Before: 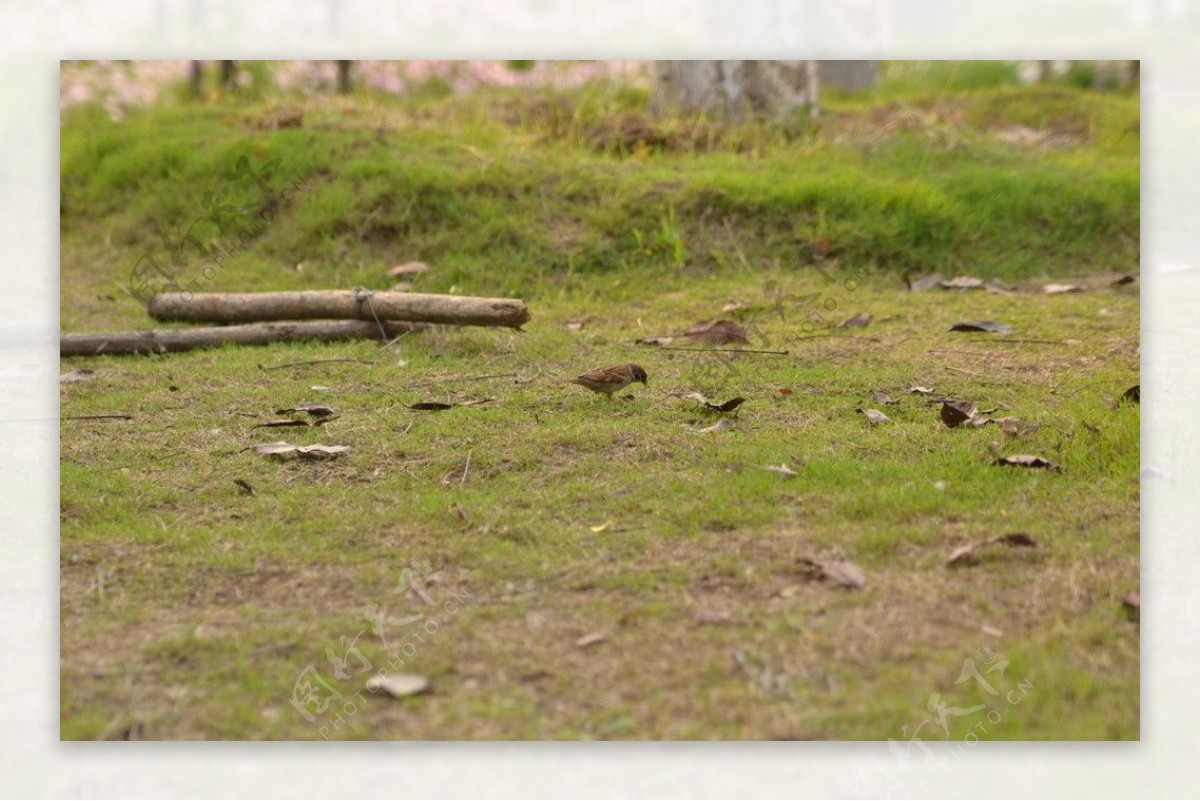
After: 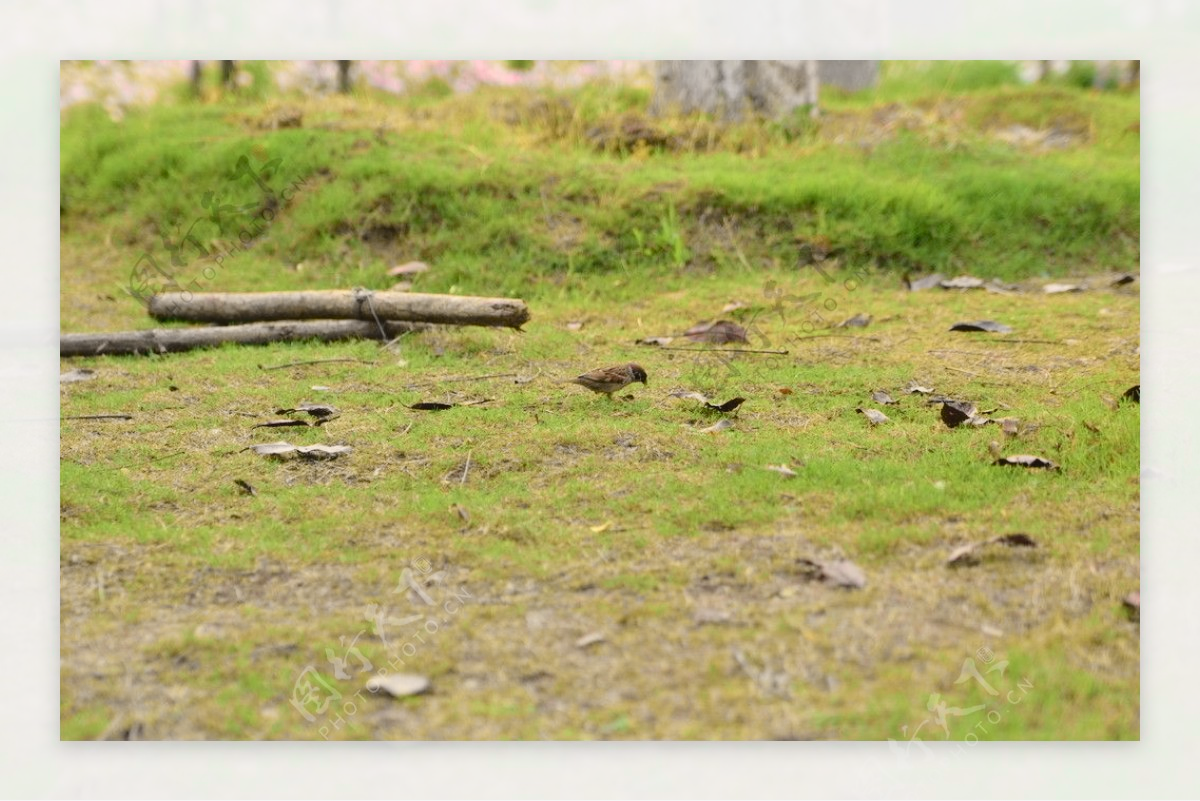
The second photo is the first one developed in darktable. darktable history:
tone curve: curves: ch0 [(0, 0.037) (0.045, 0.055) (0.155, 0.138) (0.29, 0.325) (0.428, 0.513) (0.604, 0.71) (0.824, 0.882) (1, 0.965)]; ch1 [(0, 0) (0.339, 0.334) (0.445, 0.419) (0.476, 0.454) (0.498, 0.498) (0.53, 0.515) (0.557, 0.556) (0.609, 0.649) (0.716, 0.746) (1, 1)]; ch2 [(0, 0) (0.327, 0.318) (0.417, 0.426) (0.46, 0.453) (0.502, 0.5) (0.526, 0.52) (0.554, 0.541) (0.626, 0.65) (0.749, 0.746) (1, 1)], color space Lab, independent channels, preserve colors none
